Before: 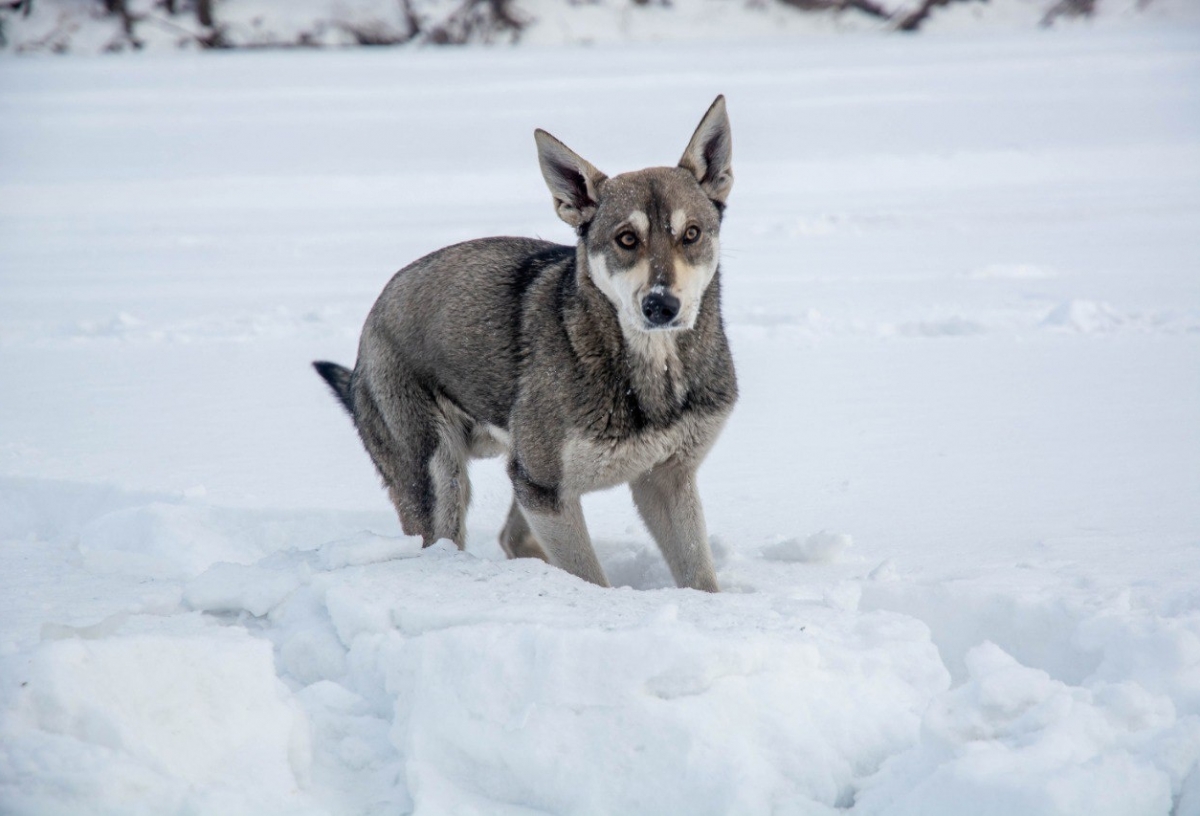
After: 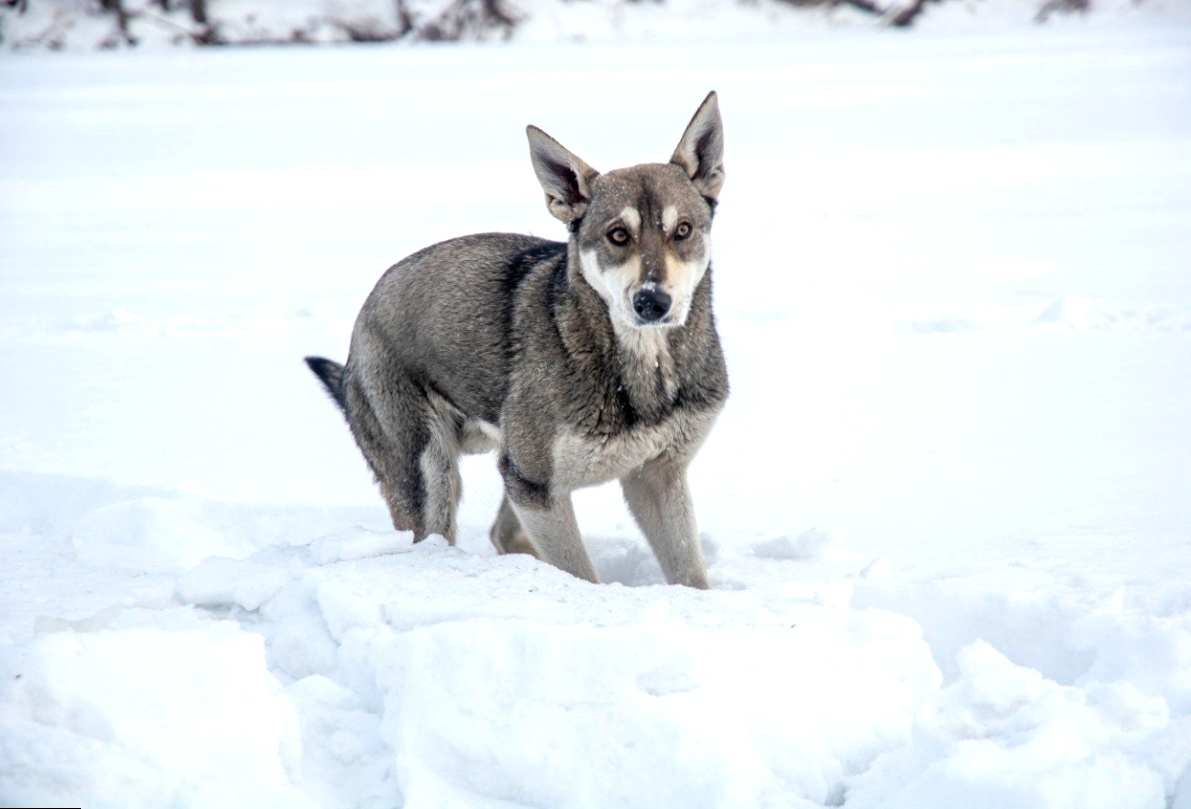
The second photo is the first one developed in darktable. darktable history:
exposure: black level correction 0.001, exposure 0.5 EV, compensate exposure bias true, compensate highlight preservation false
rotate and perspective: rotation 0.192°, lens shift (horizontal) -0.015, crop left 0.005, crop right 0.996, crop top 0.006, crop bottom 0.99
